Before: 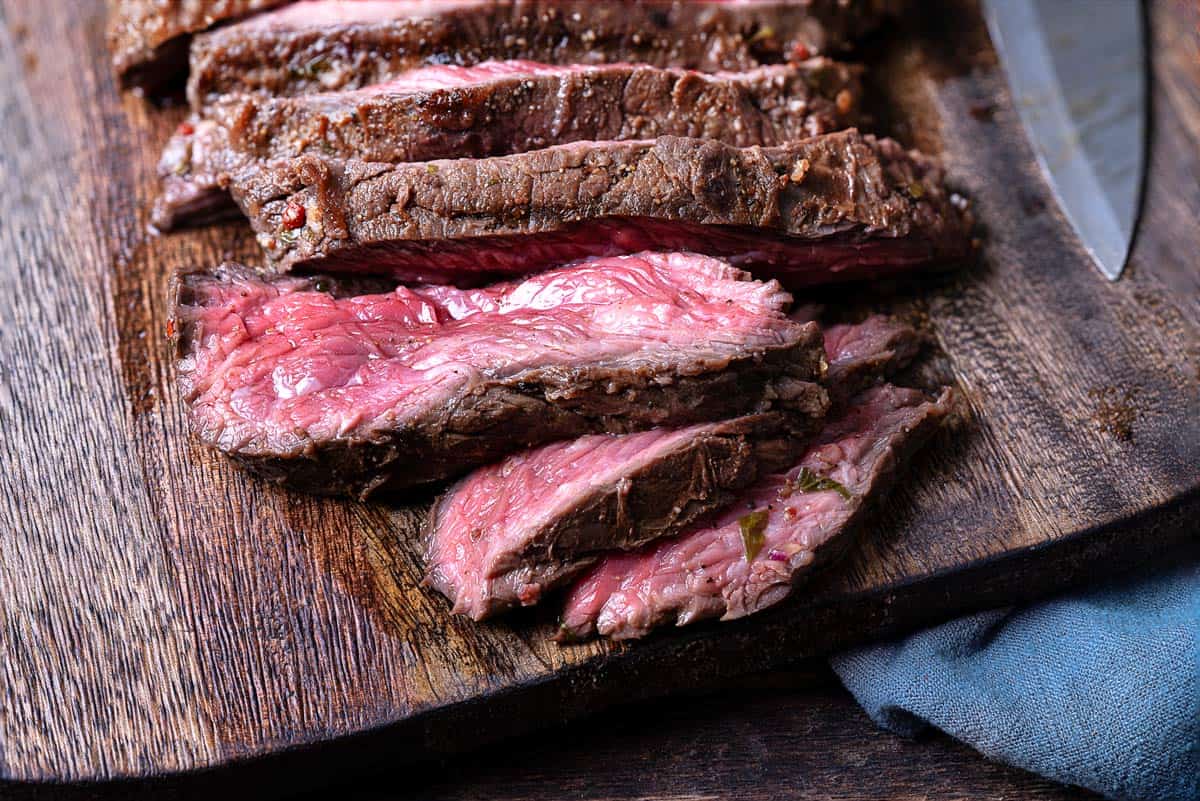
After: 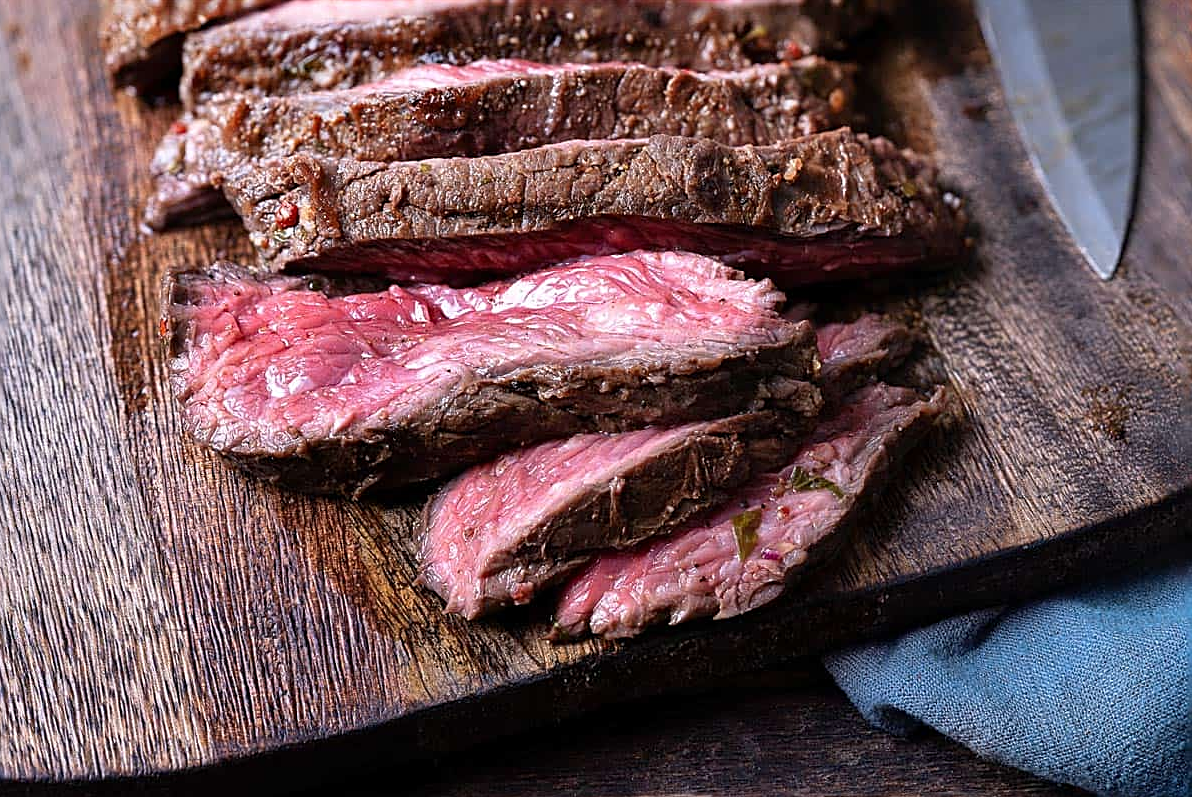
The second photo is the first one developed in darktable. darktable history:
sharpen: on, module defaults
crop and rotate: left 0.614%, top 0.179%, bottom 0.309%
